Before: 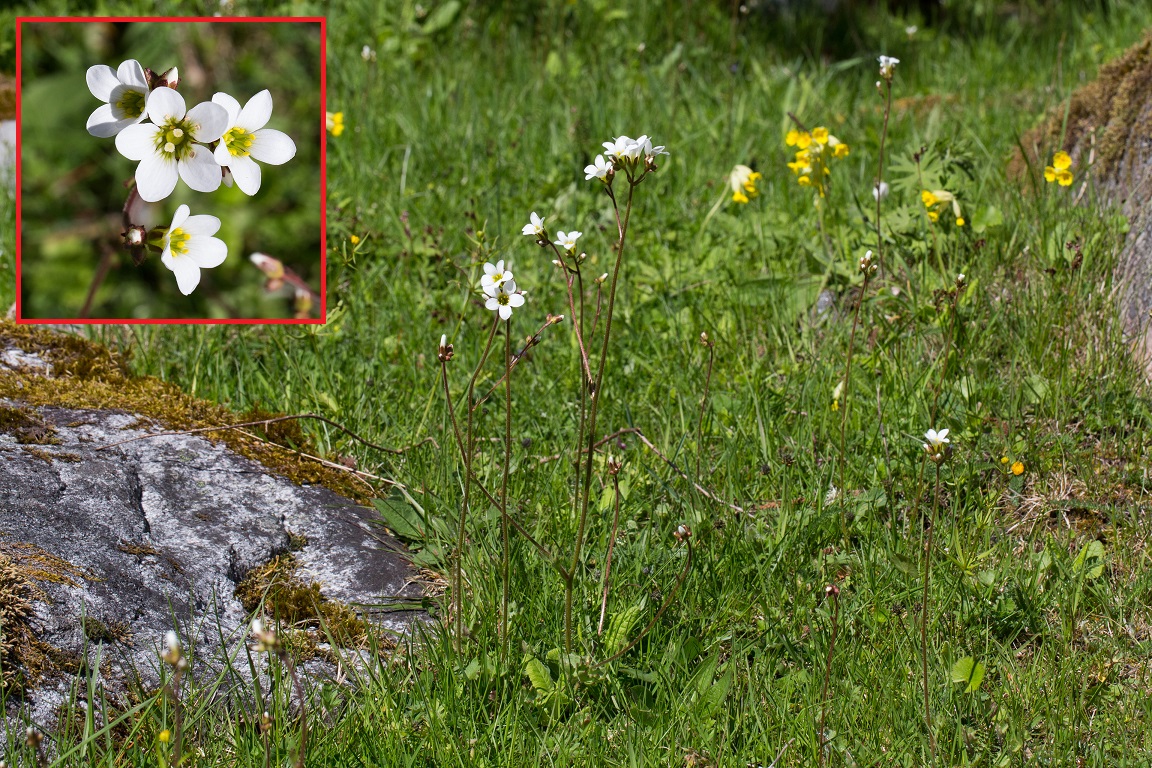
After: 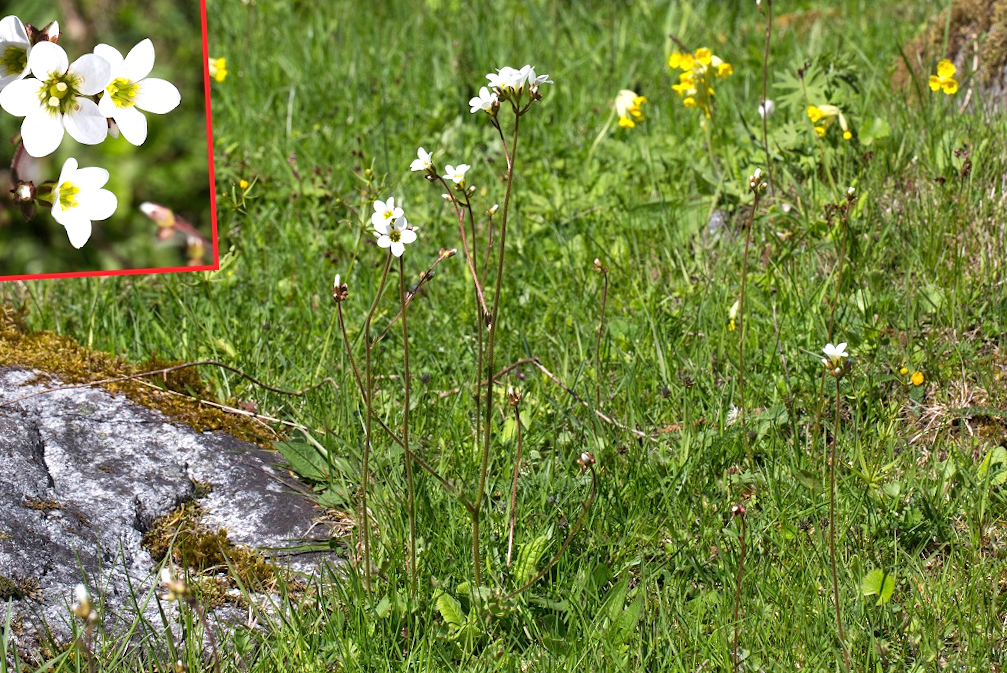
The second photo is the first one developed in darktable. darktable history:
crop and rotate: angle 2.95°, left 5.96%, top 5.696%
exposure: black level correction 0, exposure 0.499 EV, compensate highlight preservation false
